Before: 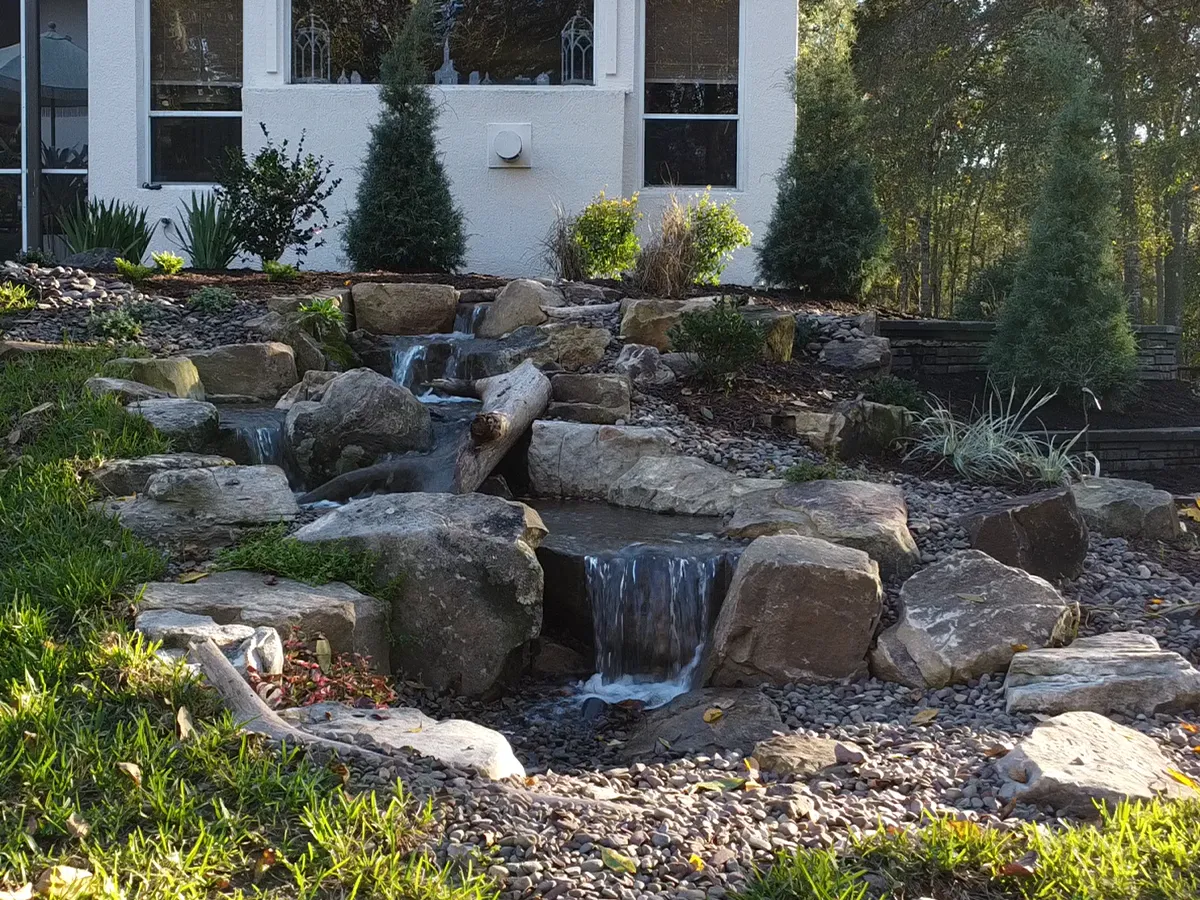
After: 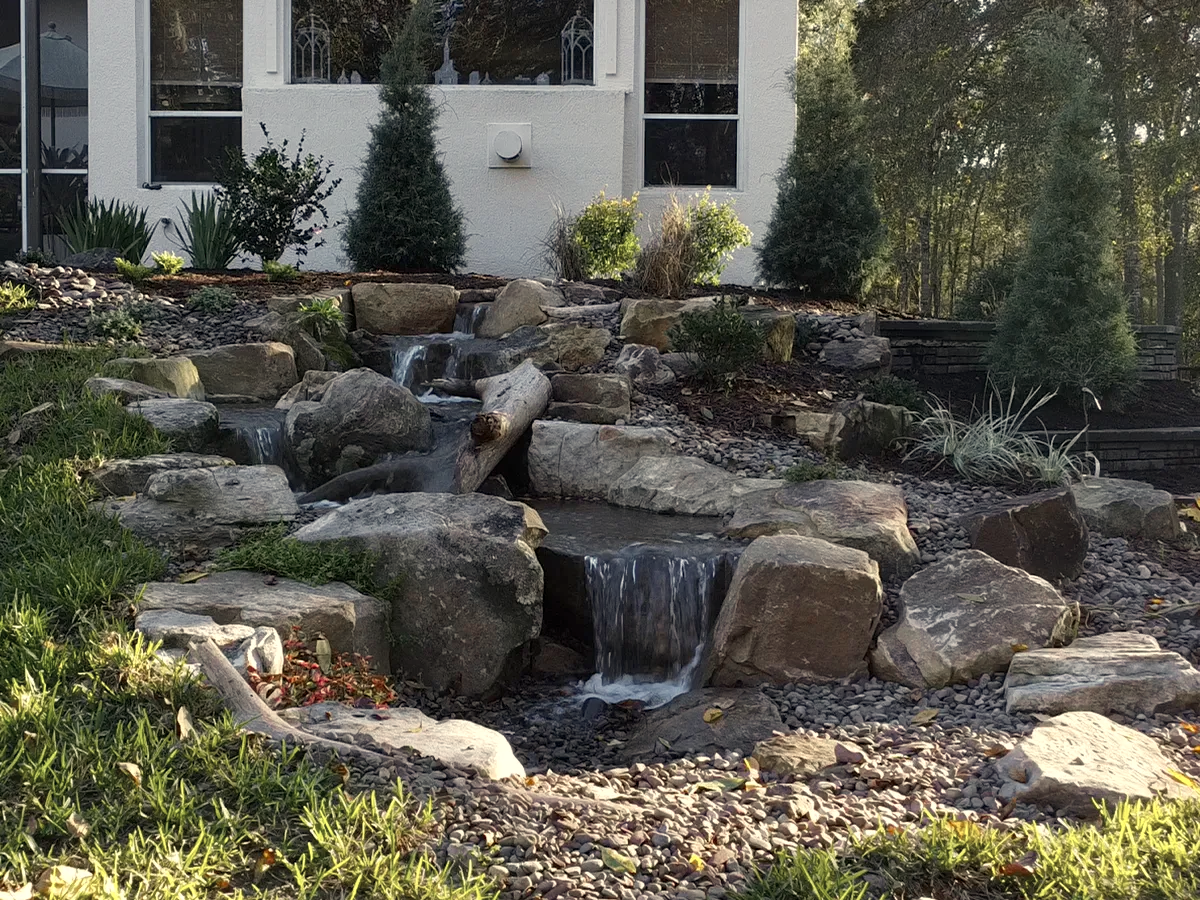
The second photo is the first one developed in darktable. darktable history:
color balance rgb: power › chroma 0.482%, power › hue 262.08°, global offset › luminance -0.271%, global offset › hue 260.98°, perceptual saturation grading › global saturation 0.624%, perceptual saturation grading › mid-tones 11.362%, global vibrance 14.738%
color correction: highlights a* 1.27, highlights b* 17.42
color zones: curves: ch0 [(0, 0.497) (0.096, 0.361) (0.221, 0.538) (0.429, 0.5) (0.571, 0.5) (0.714, 0.5) (0.857, 0.5) (1, 0.497)]; ch1 [(0, 0.5) (0.143, 0.5) (0.257, -0.002) (0.429, 0.04) (0.571, -0.001) (0.714, -0.015) (0.857, 0.024) (1, 0.5)], mix -64.28%
